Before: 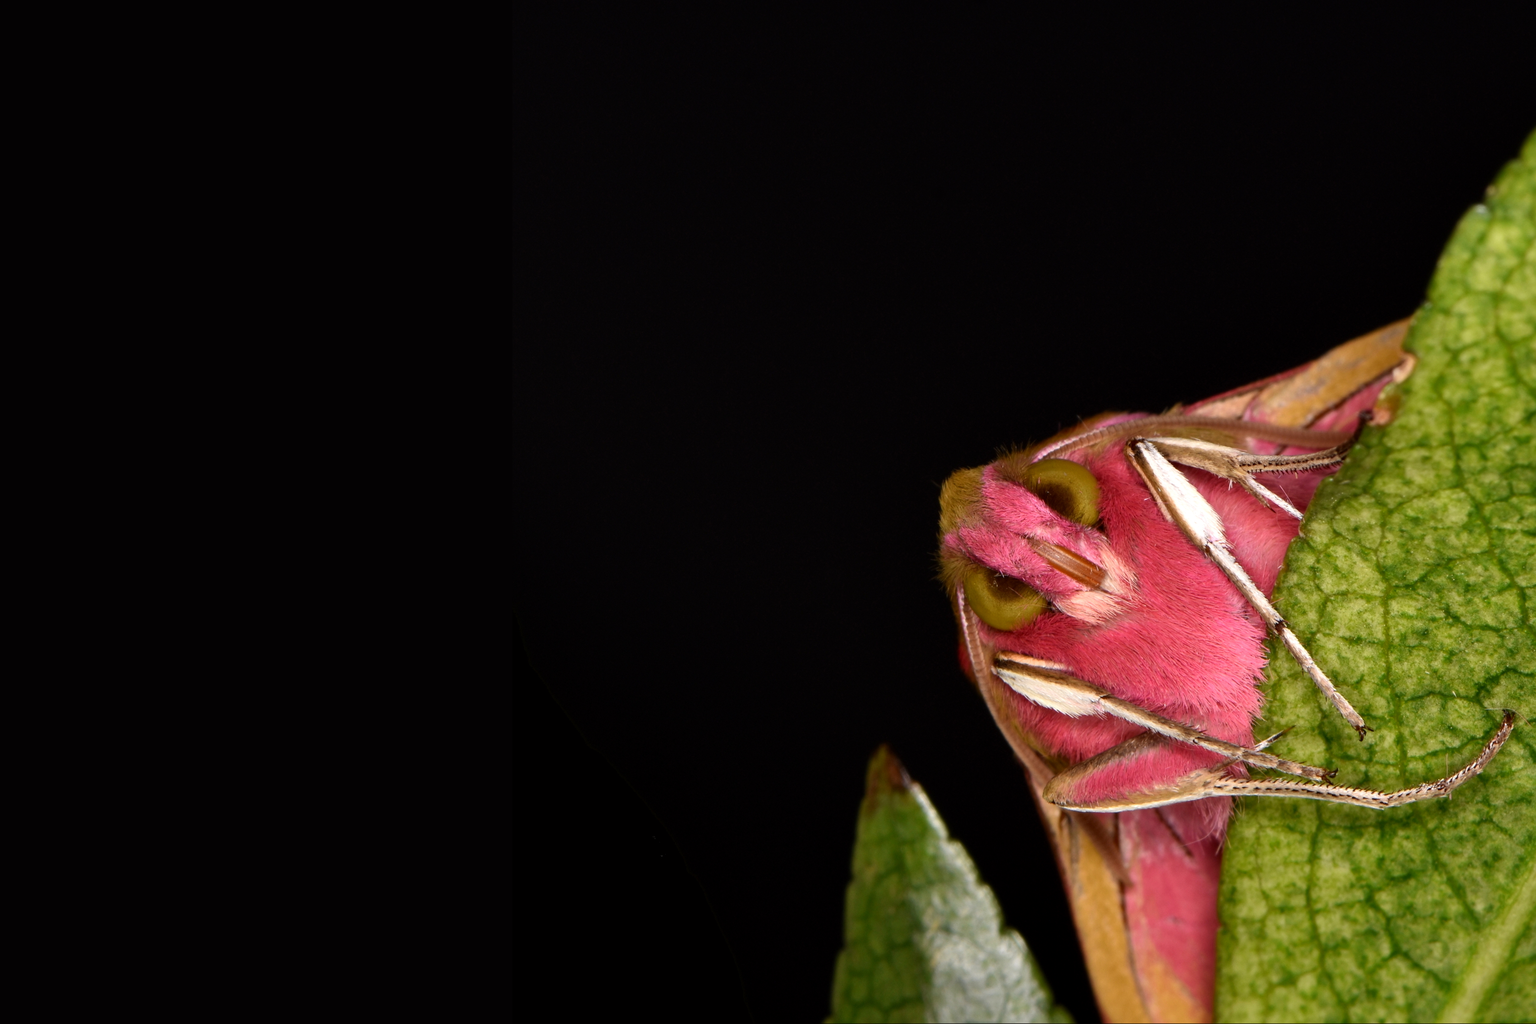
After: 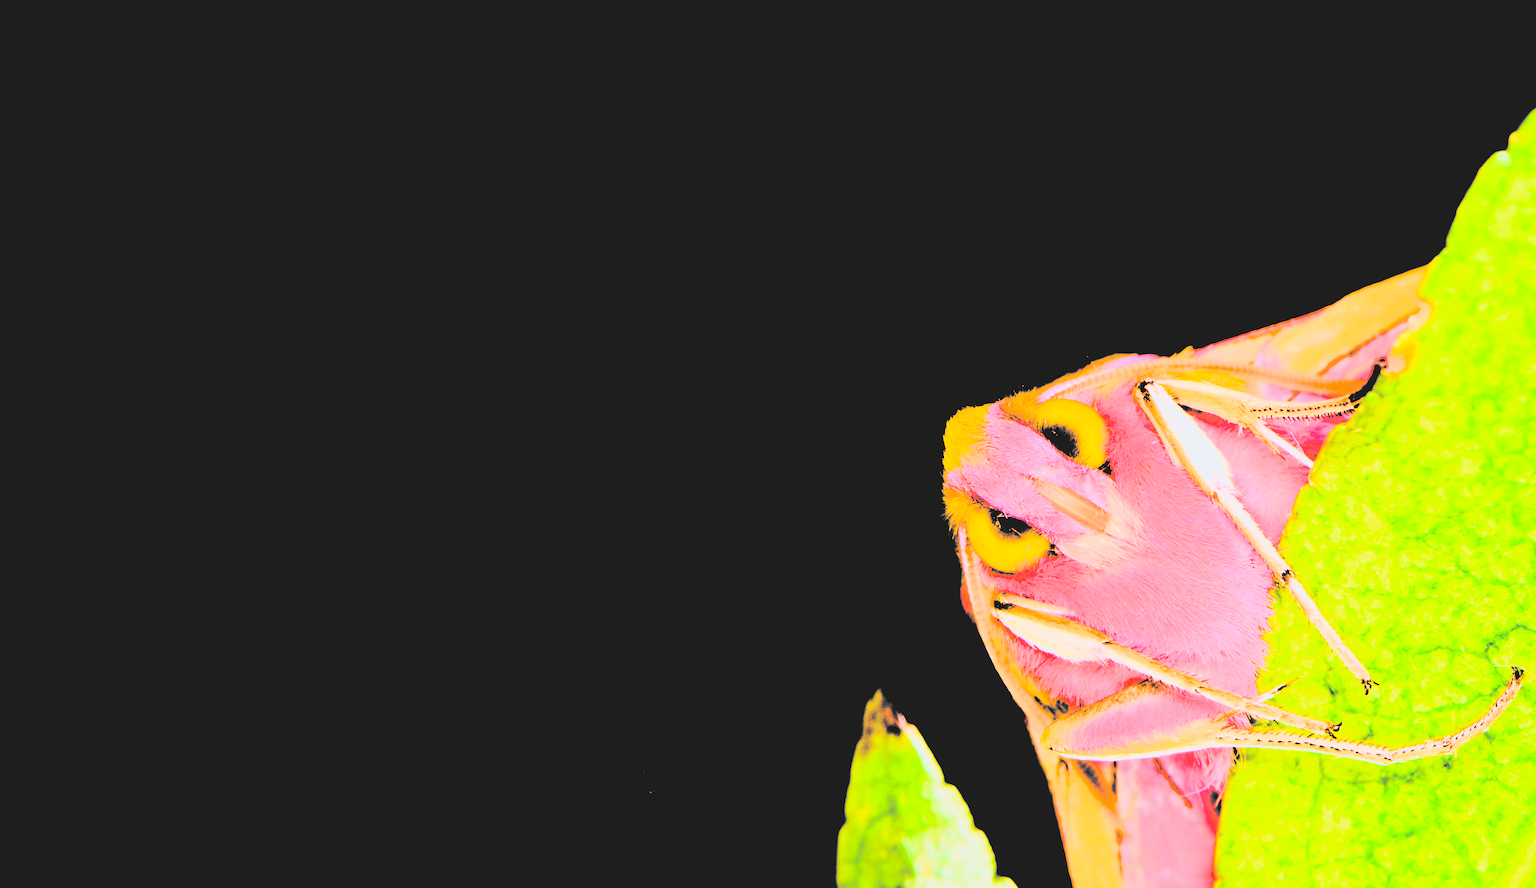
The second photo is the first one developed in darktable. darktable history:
color correction: saturation 1.34
crop and rotate: top 5.609%, bottom 5.609%
rotate and perspective: rotation 1.57°, crop left 0.018, crop right 0.982, crop top 0.039, crop bottom 0.961
contrast brightness saturation: brightness 1
rgb curve: curves: ch0 [(0, 0) (0.21, 0.15) (0.24, 0.21) (0.5, 0.75) (0.75, 0.96) (0.89, 0.99) (1, 1)]; ch1 [(0, 0.02) (0.21, 0.13) (0.25, 0.2) (0.5, 0.67) (0.75, 0.9) (0.89, 0.97) (1, 1)]; ch2 [(0, 0.02) (0.21, 0.13) (0.25, 0.2) (0.5, 0.67) (0.75, 0.9) (0.89, 0.97) (1, 1)], compensate middle gray true
filmic rgb: black relative exposure -7.48 EV, white relative exposure 4.83 EV, hardness 3.4, color science v6 (2022)
white balance: red 0.98, blue 1.034
exposure: black level correction 0.016, exposure 1.774 EV, compensate highlight preservation false
